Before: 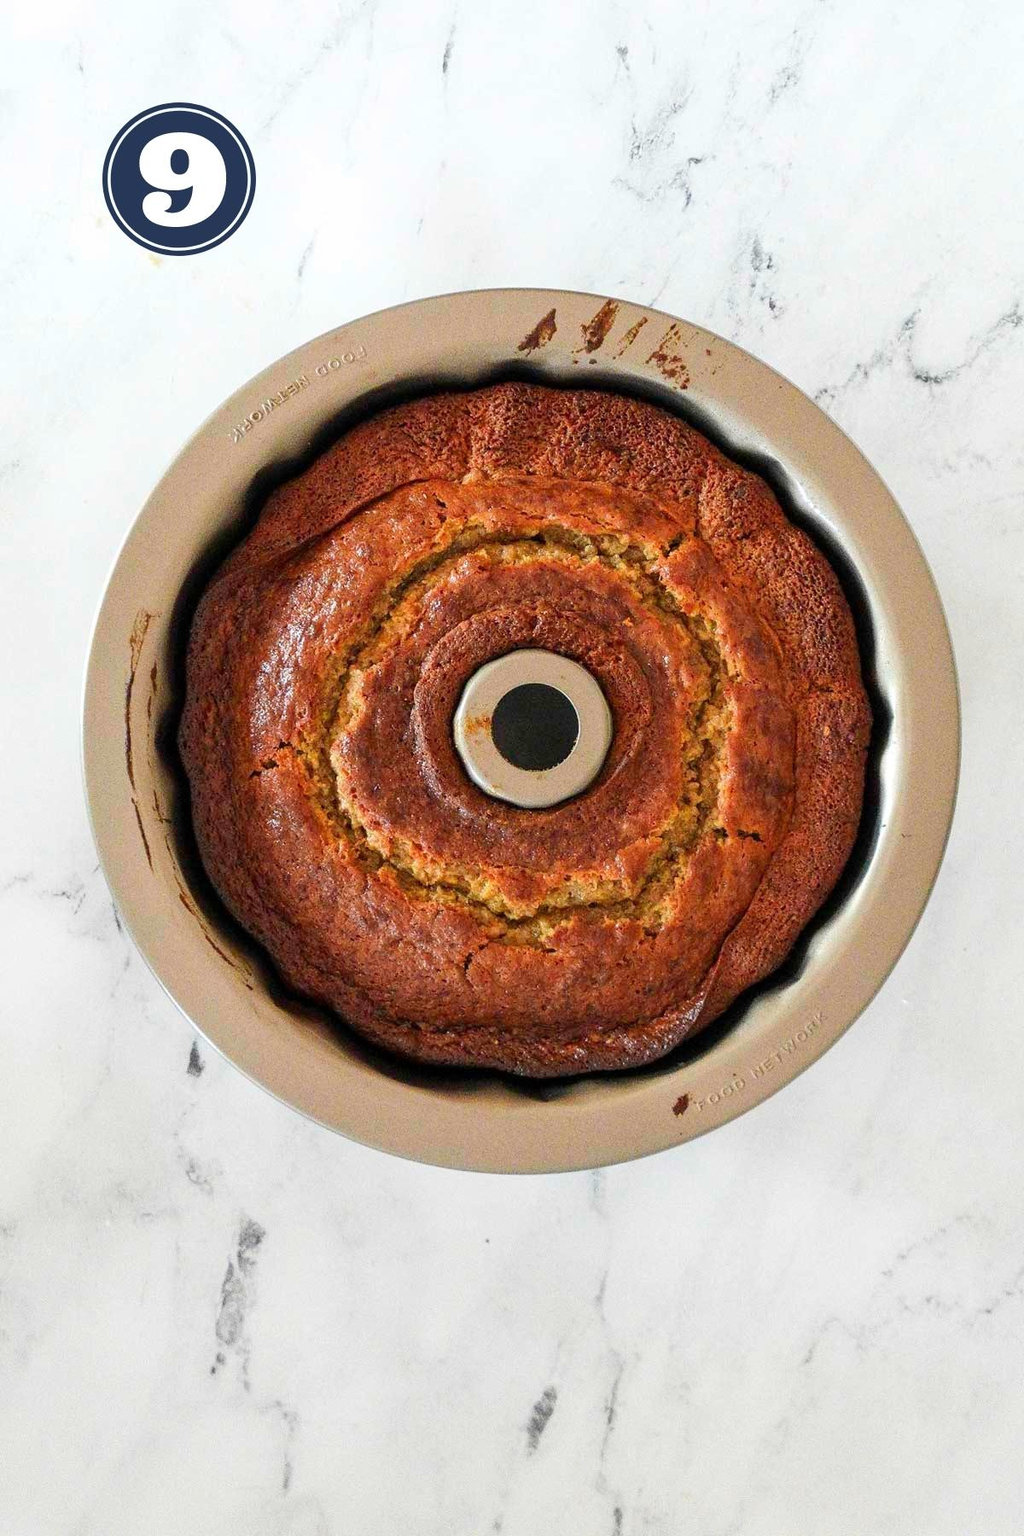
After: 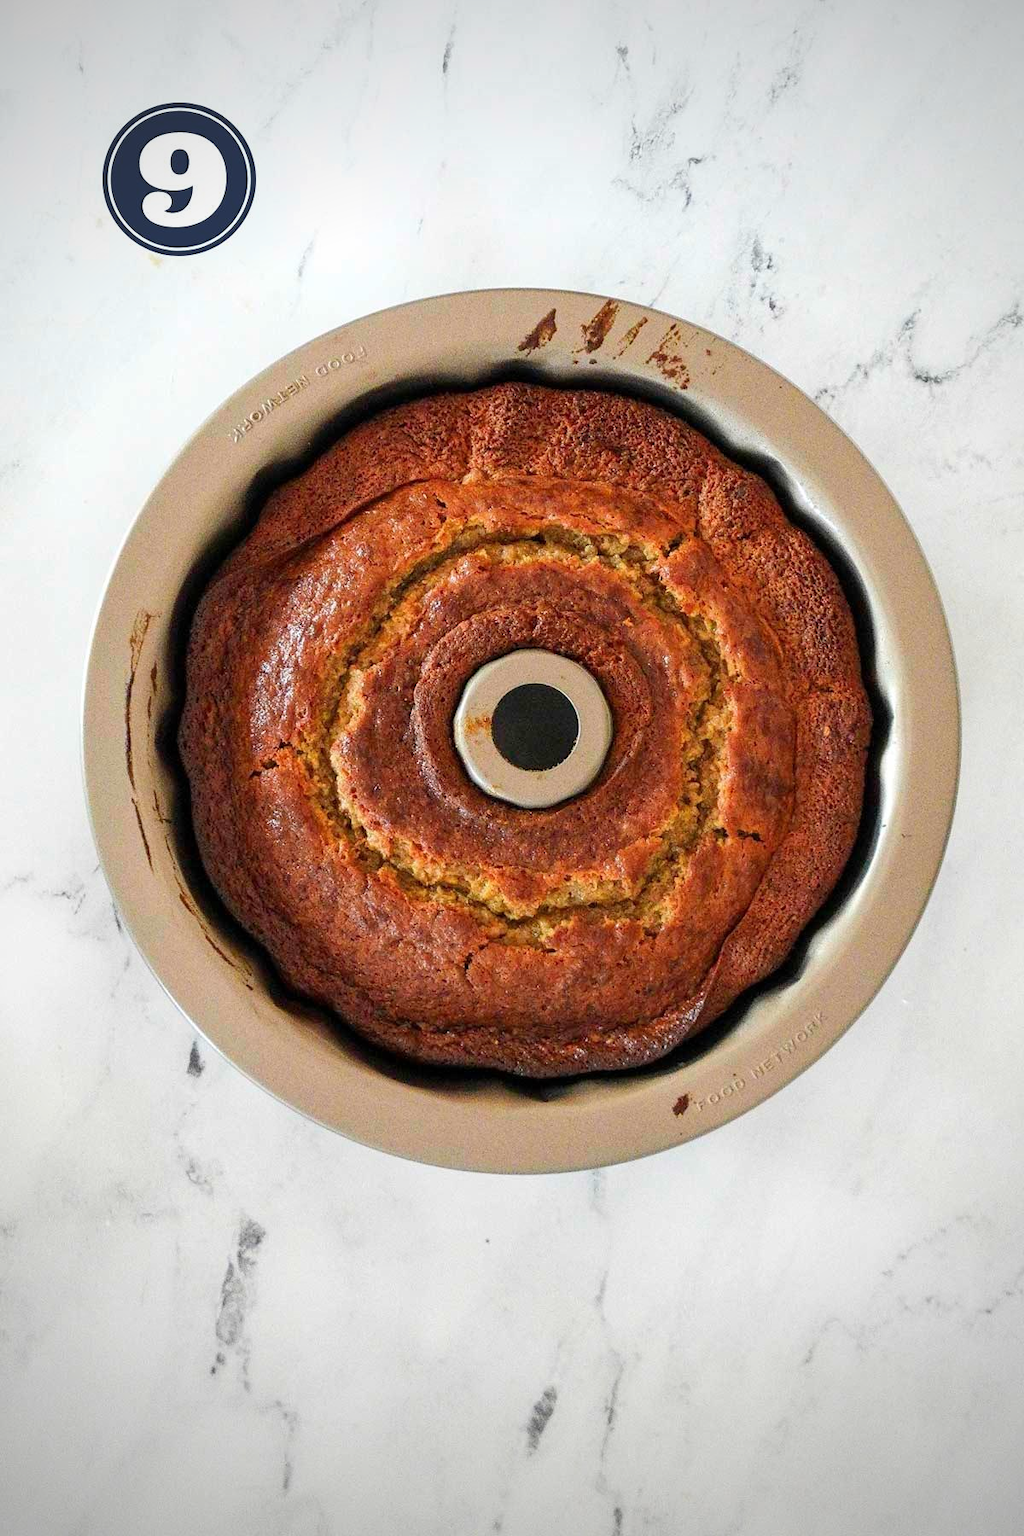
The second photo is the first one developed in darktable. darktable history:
vignetting: fall-off start 71.82%
